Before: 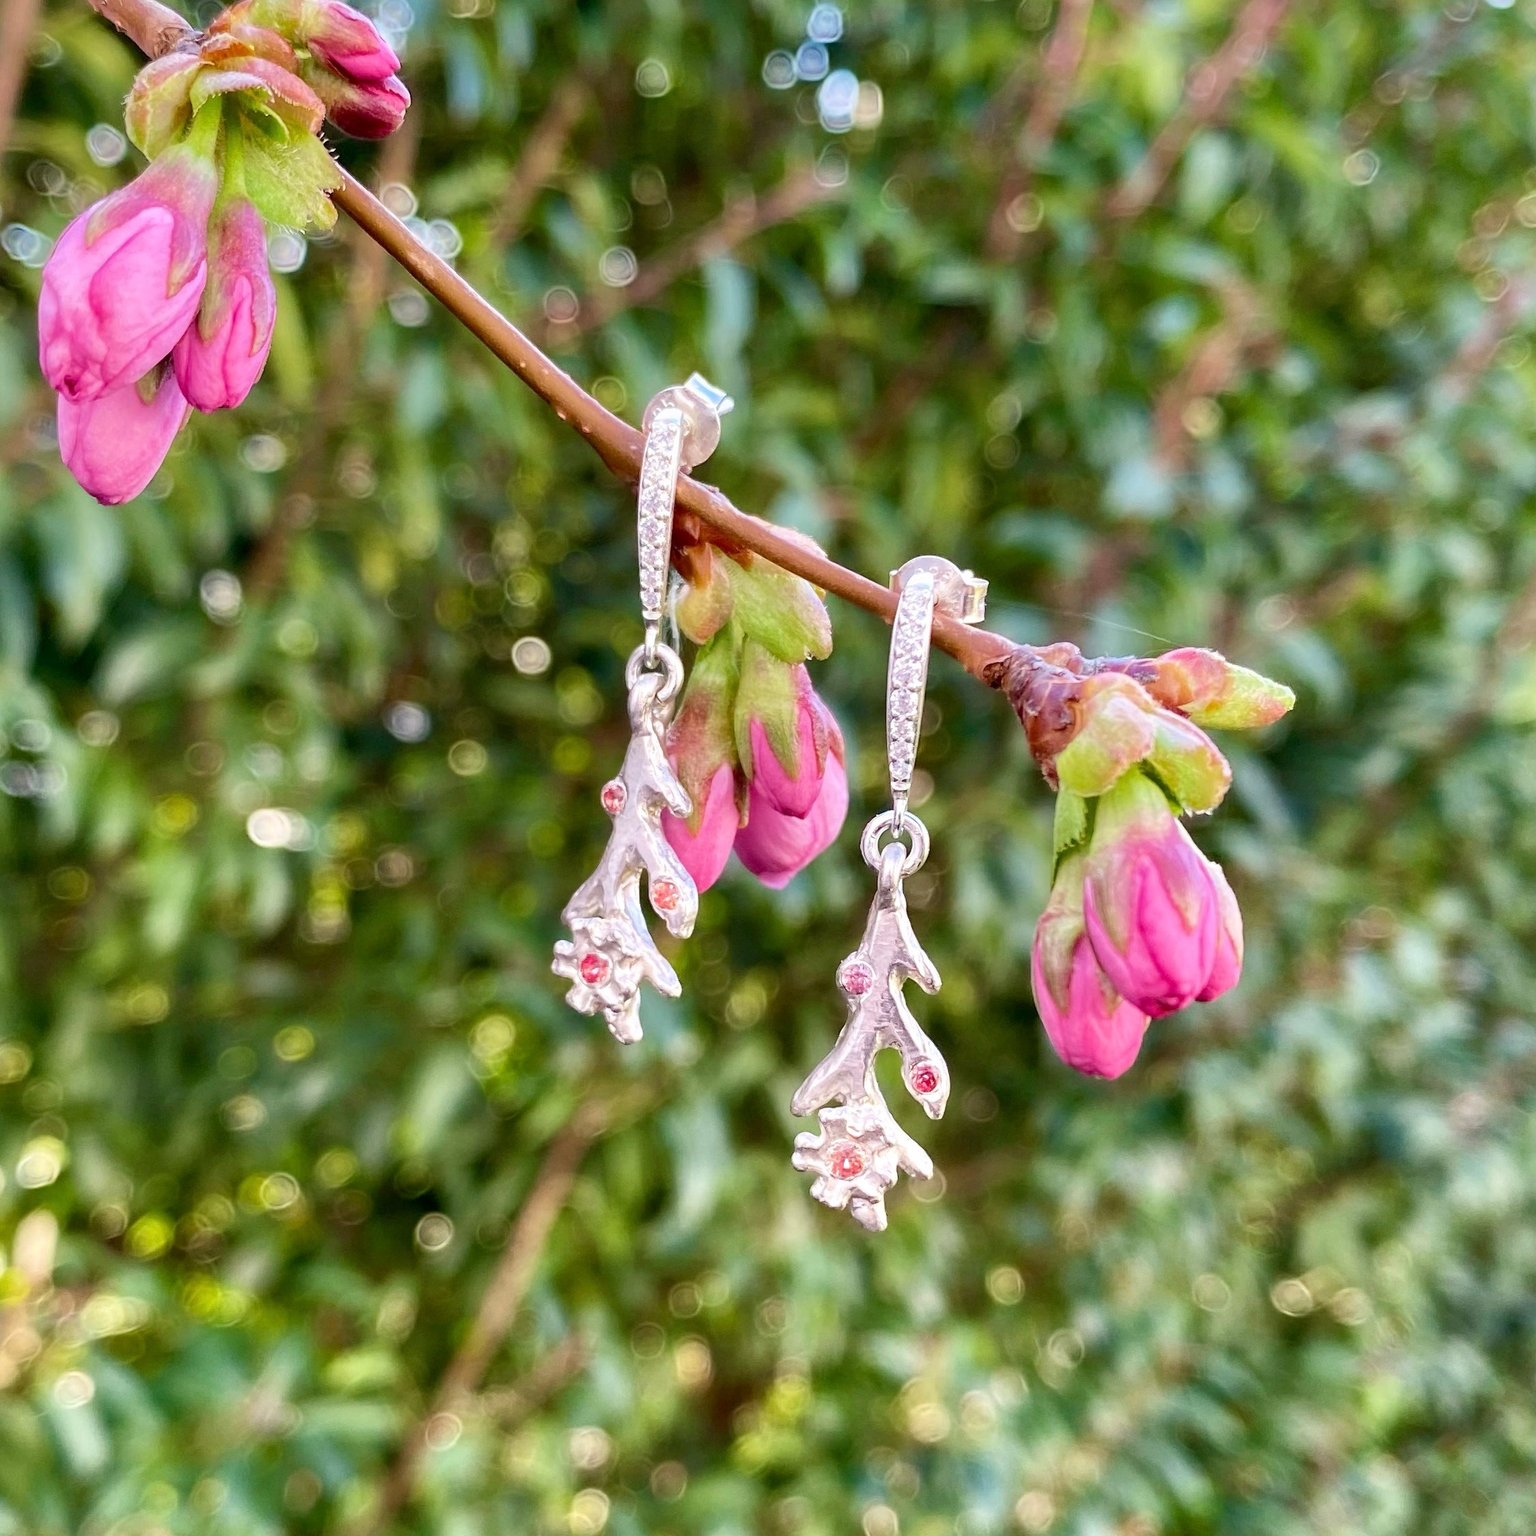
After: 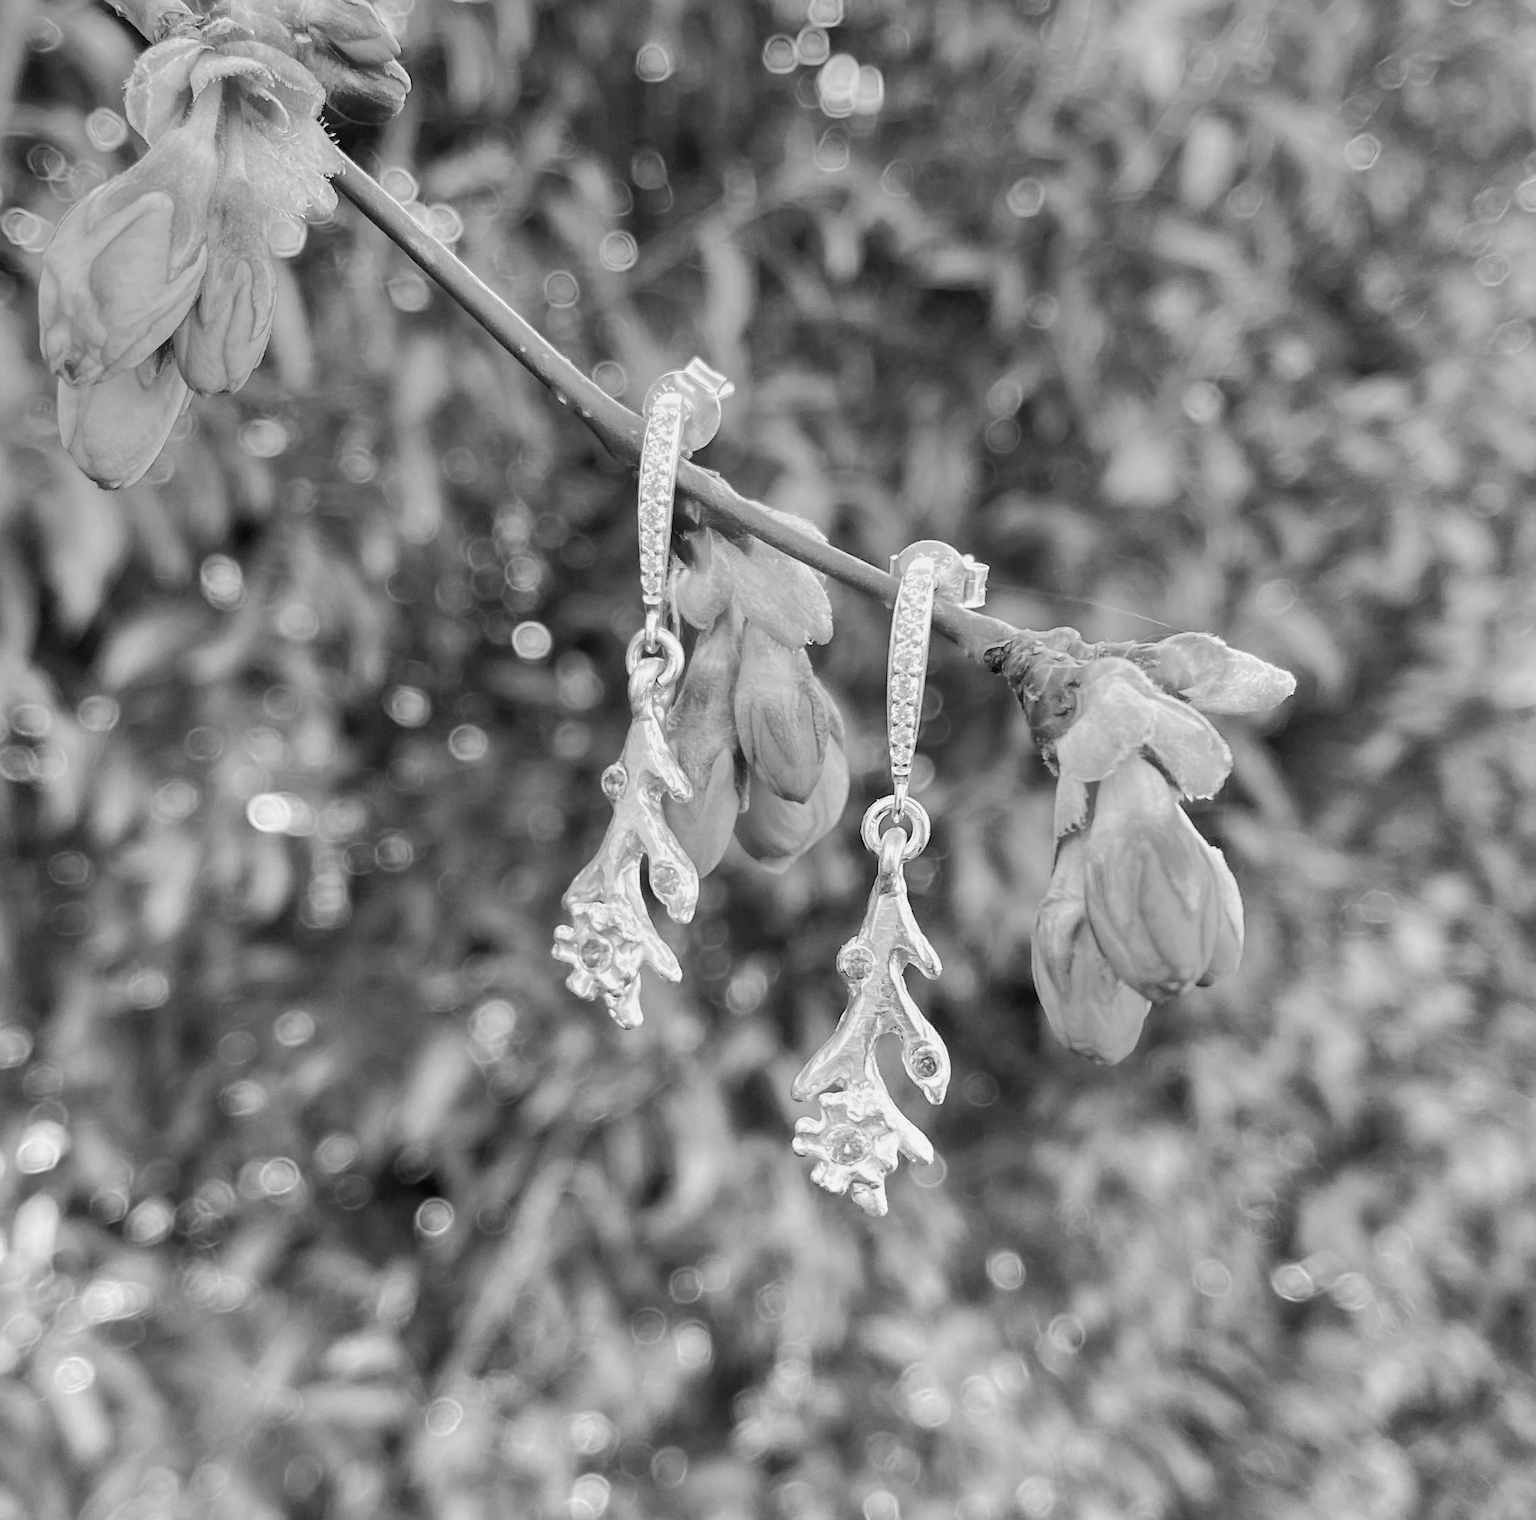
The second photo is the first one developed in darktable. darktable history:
crop: top 1.049%, right 0.001%
monochrome: a 30.25, b 92.03
base curve: curves: ch0 [(0, 0) (0.262, 0.32) (0.722, 0.705) (1, 1)]
